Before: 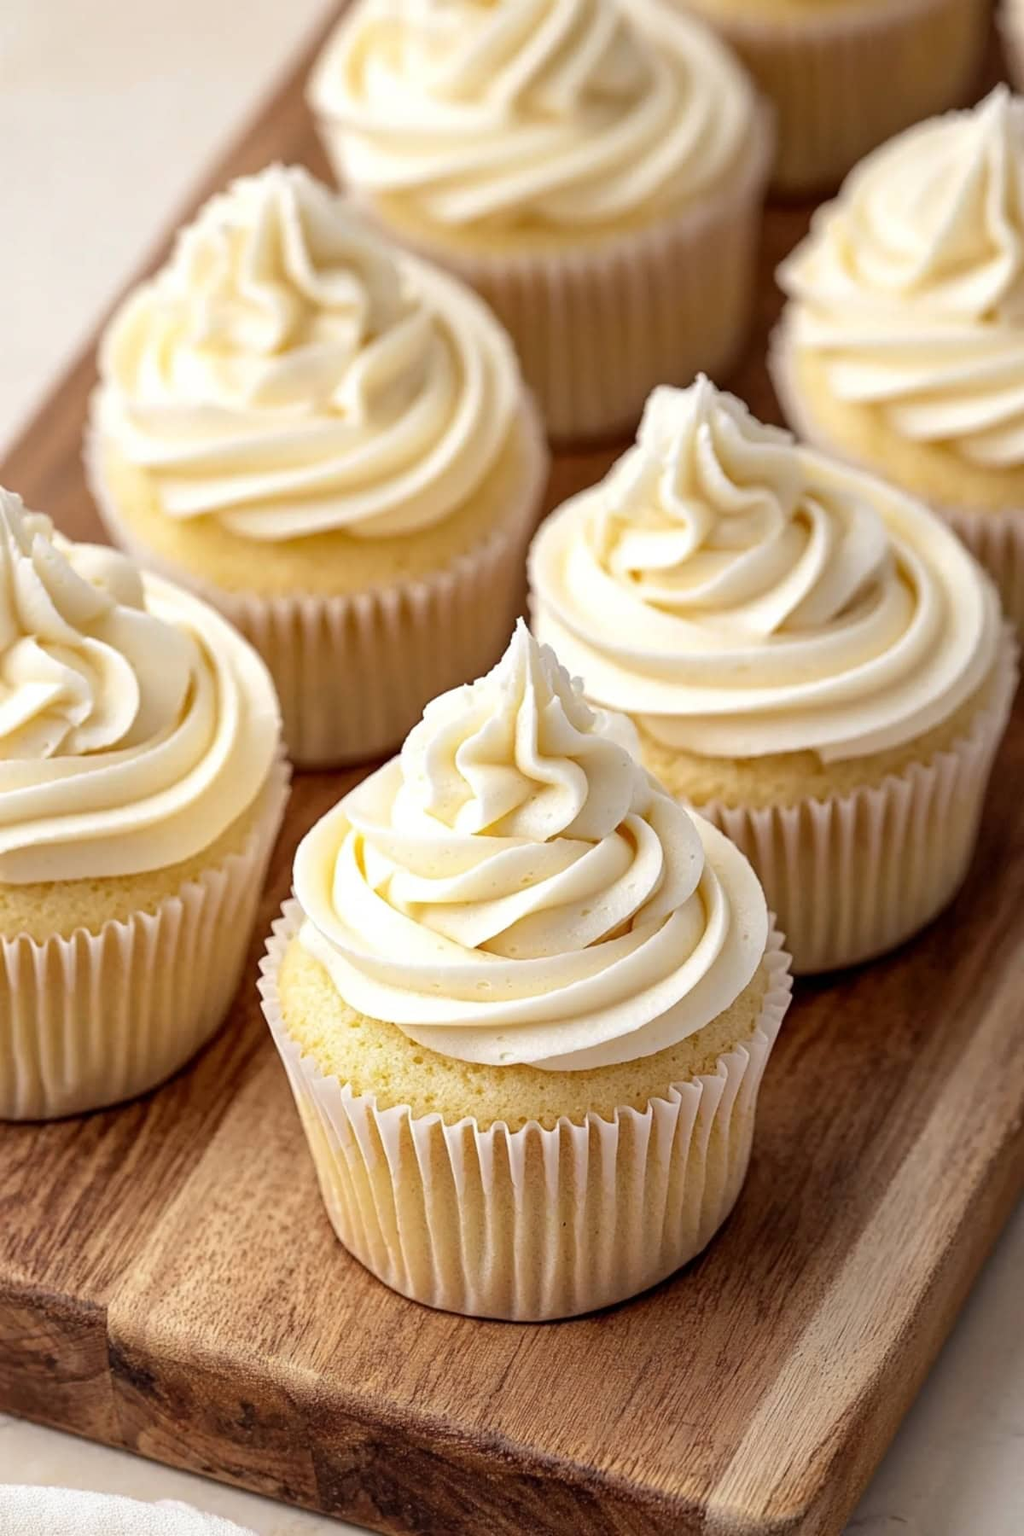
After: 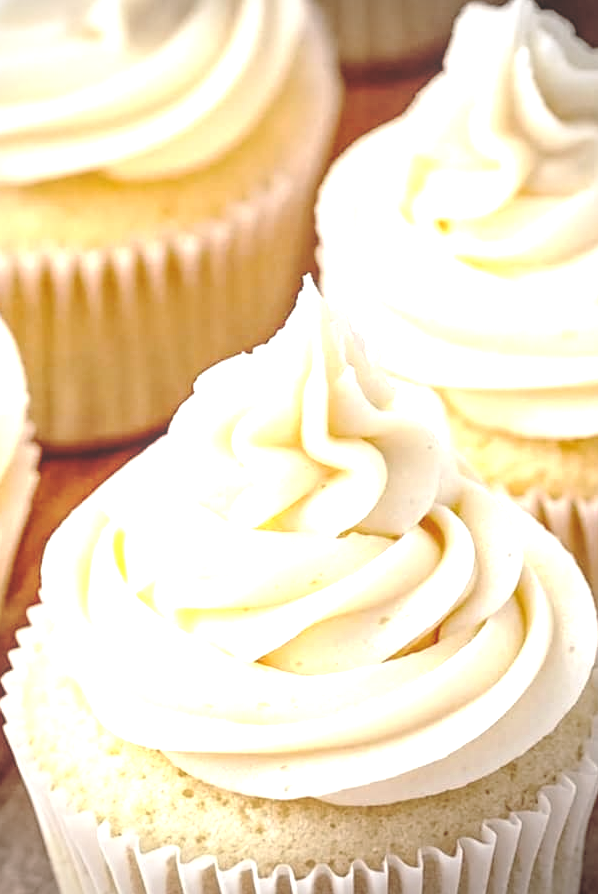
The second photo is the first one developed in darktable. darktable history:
crop: left 25.219%, top 24.959%, right 24.879%, bottom 25.372%
local contrast: on, module defaults
exposure: black level correction -0.002, exposure 1.108 EV, compensate exposure bias true, compensate highlight preservation false
vignetting: fall-off start 67.24%, center (-0.032, -0.045), width/height ratio 1.013
base curve: curves: ch0 [(0, 0.024) (0.055, 0.065) (0.121, 0.166) (0.236, 0.319) (0.693, 0.726) (1, 1)], preserve colors none
